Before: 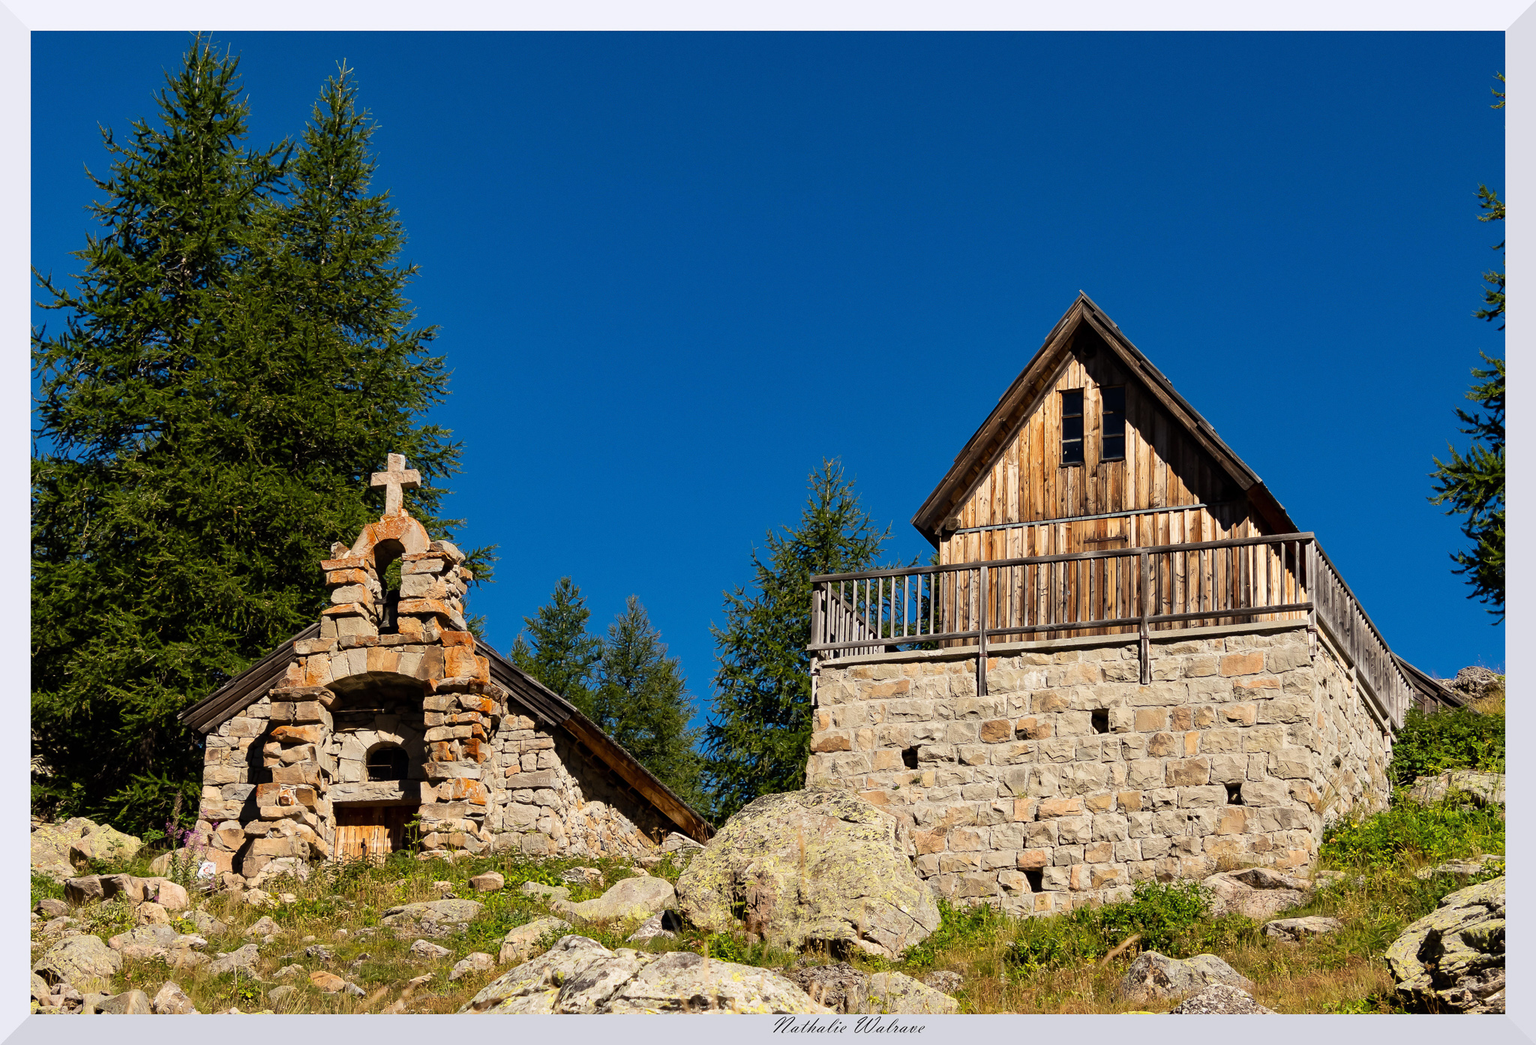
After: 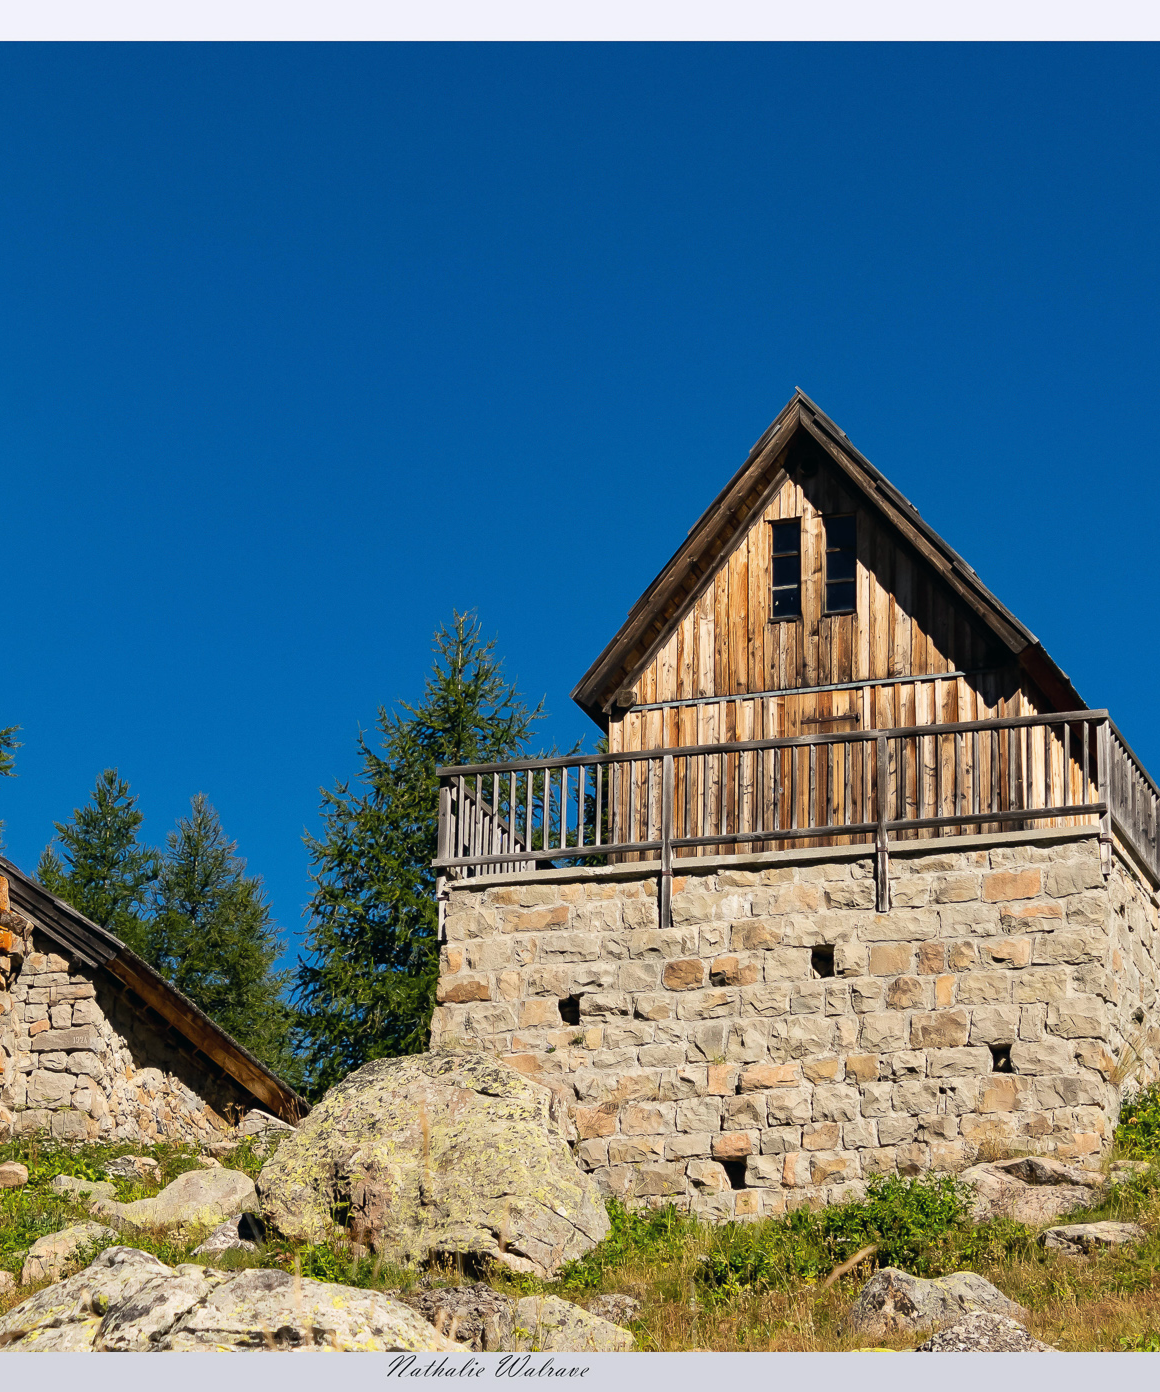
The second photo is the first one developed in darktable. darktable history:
color balance: mode lift, gamma, gain (sRGB), lift [1, 1, 1.022, 1.026]
crop: left 31.458%, top 0%, right 11.876%
